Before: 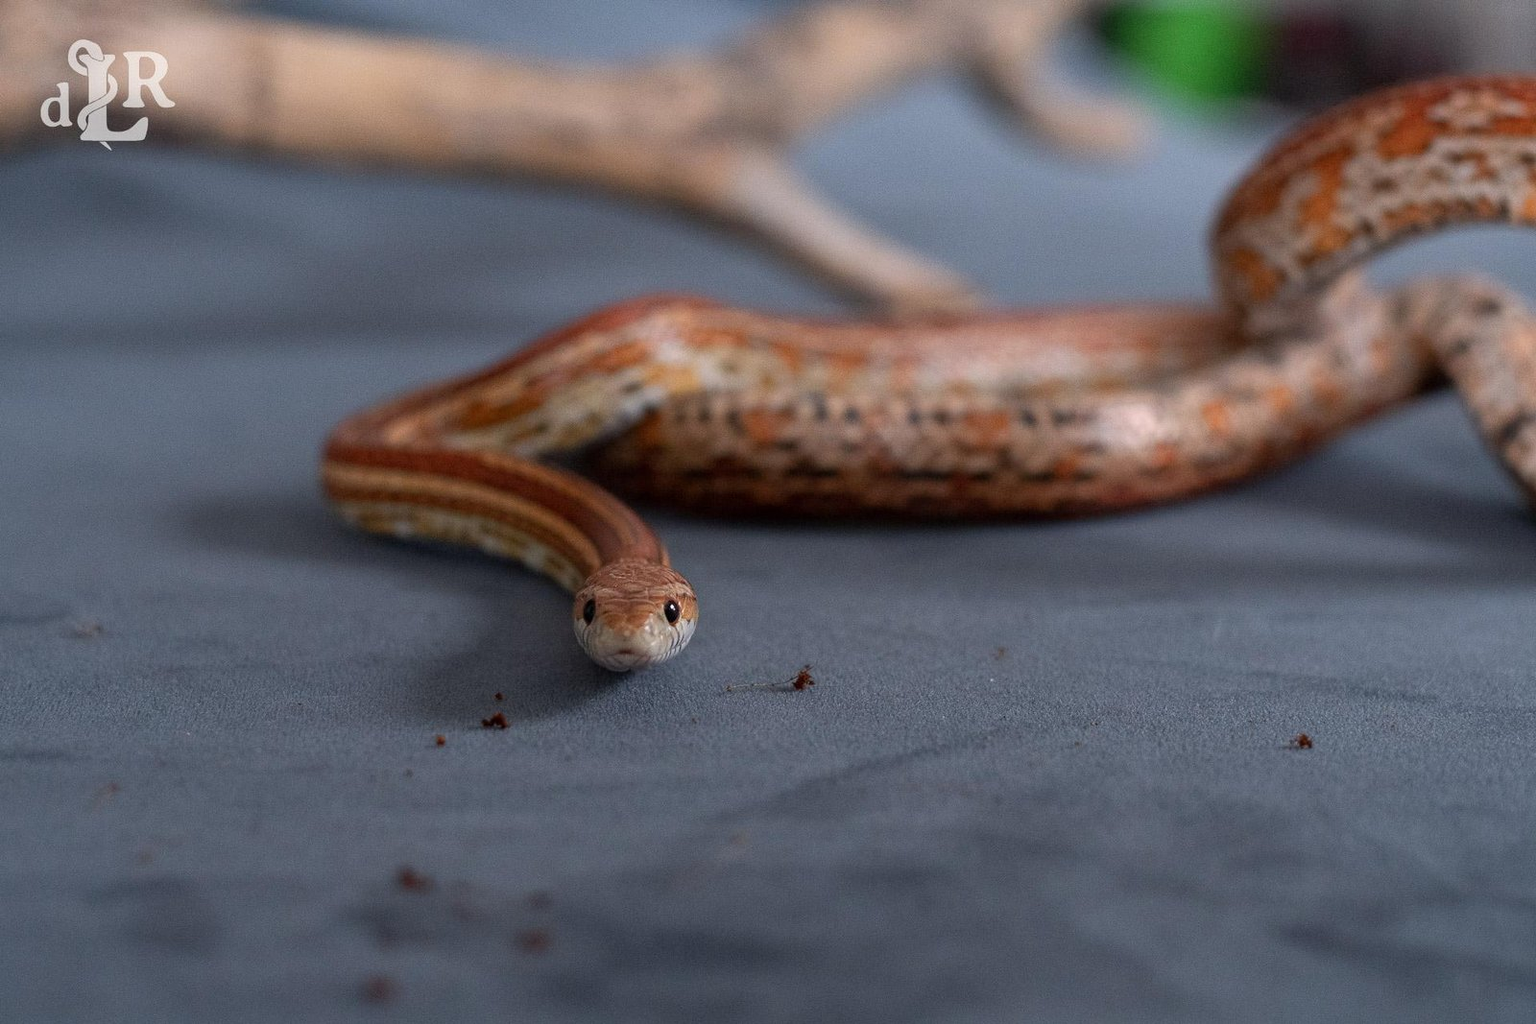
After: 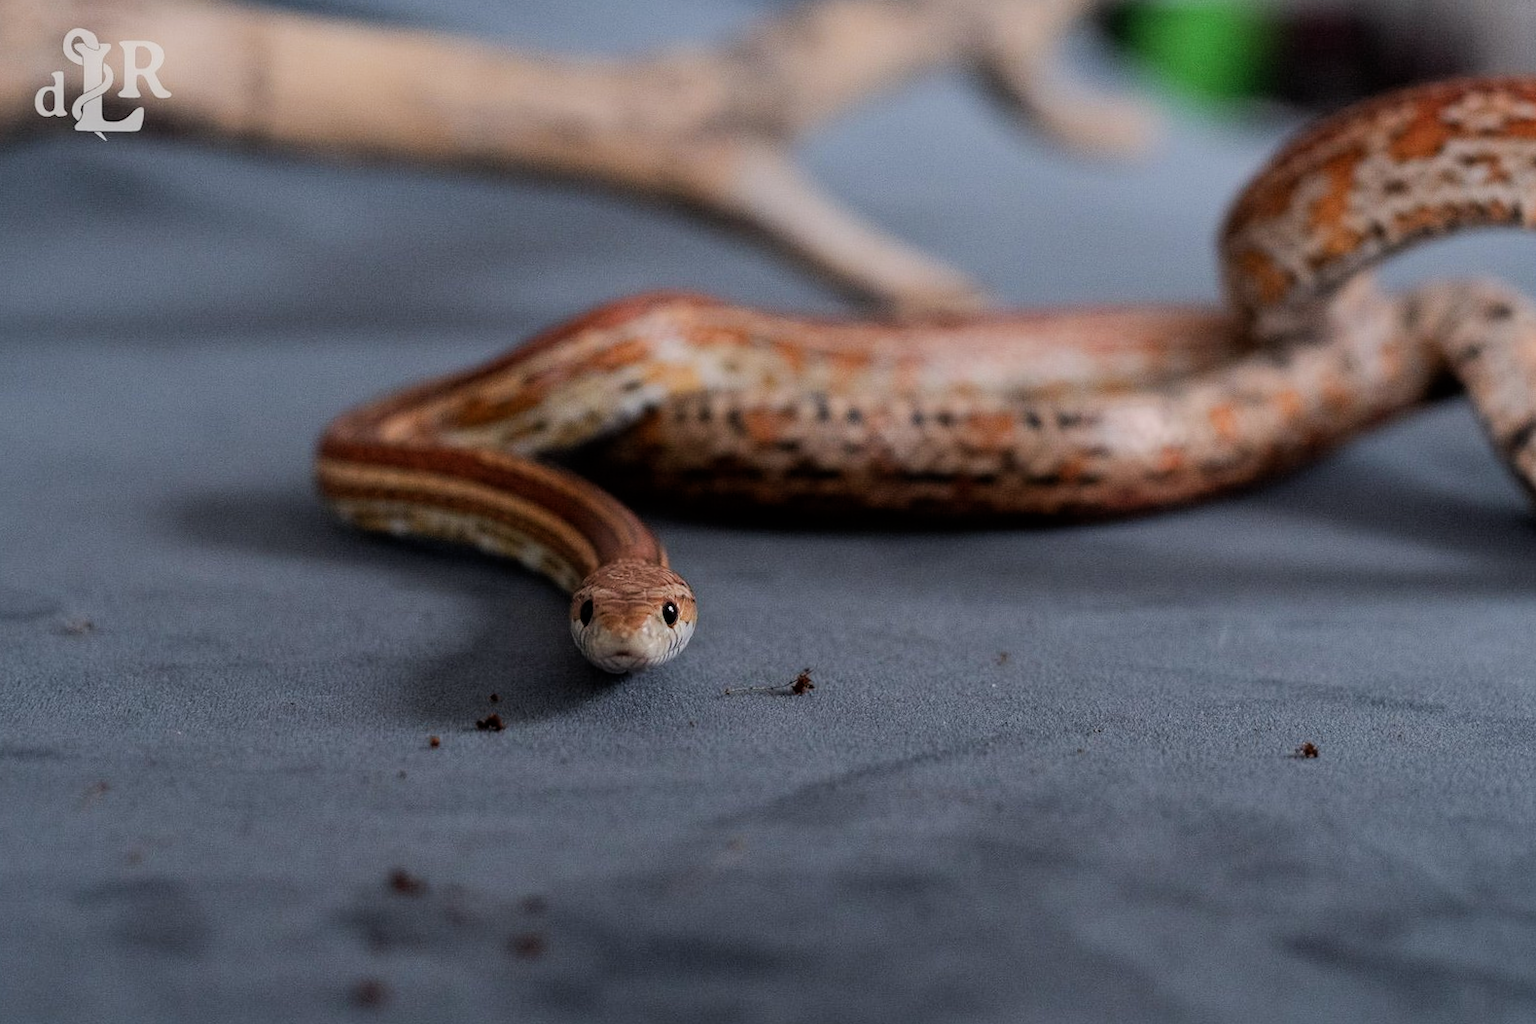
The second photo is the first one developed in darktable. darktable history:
tone equalizer: -8 EV -0.417 EV, -7 EV -0.389 EV, -6 EV -0.333 EV, -5 EV -0.222 EV, -3 EV 0.222 EV, -2 EV 0.333 EV, -1 EV 0.389 EV, +0 EV 0.417 EV, edges refinement/feathering 500, mask exposure compensation -1.57 EV, preserve details no
filmic rgb: black relative exposure -7.65 EV, white relative exposure 4.56 EV, hardness 3.61
crop and rotate: angle -0.5°
